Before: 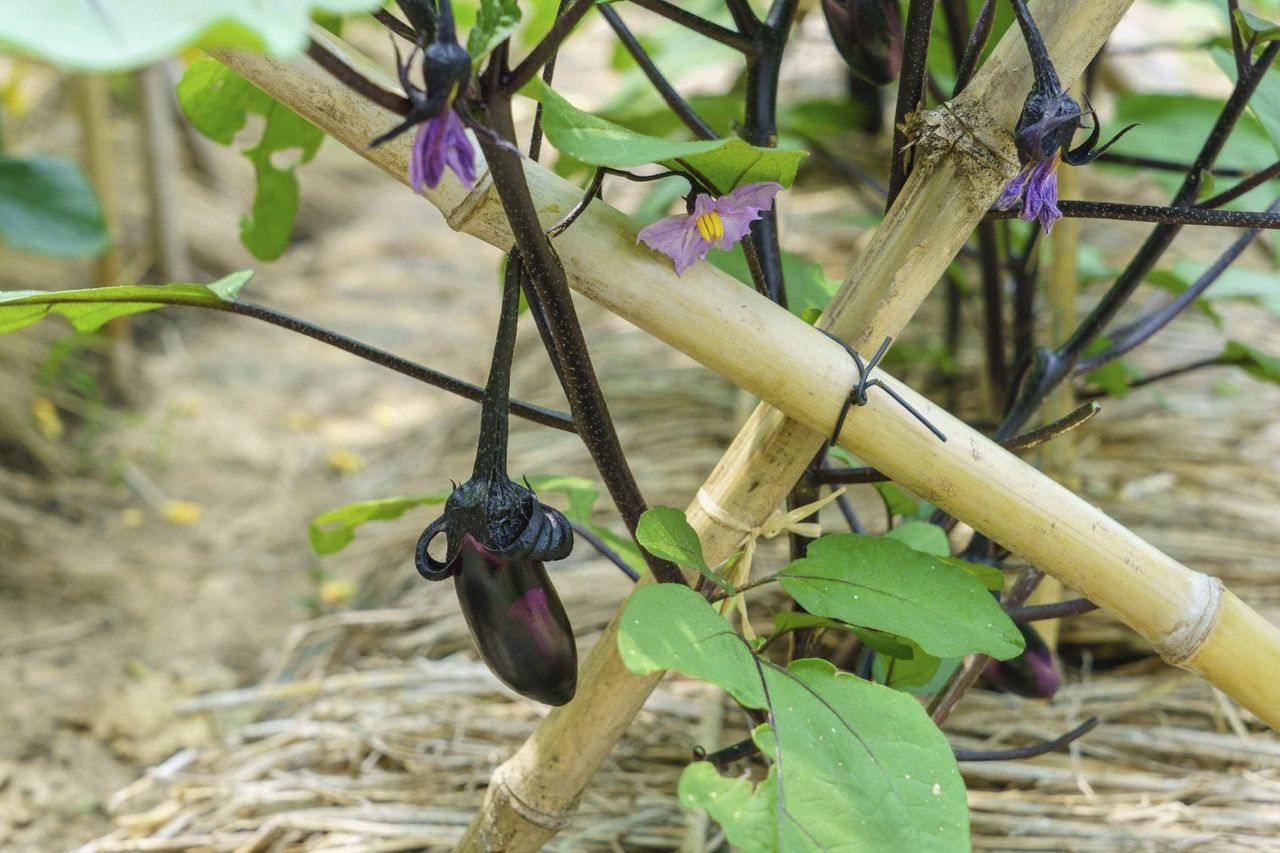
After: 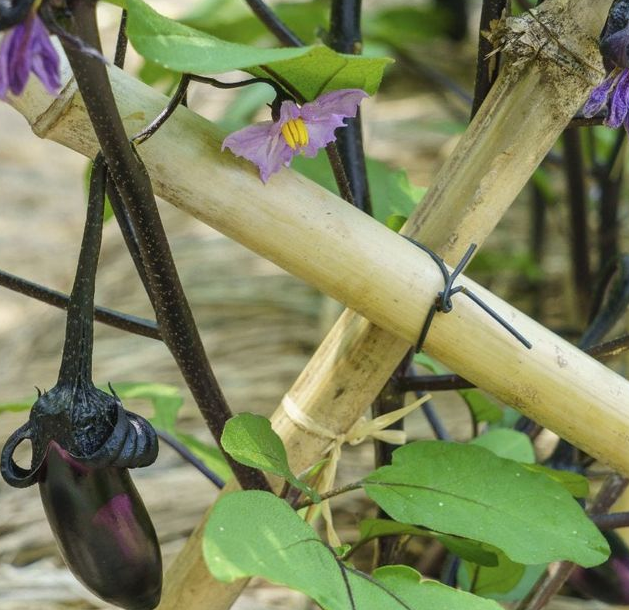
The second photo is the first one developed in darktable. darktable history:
crop: left 32.432%, top 10.976%, right 18.398%, bottom 17.461%
